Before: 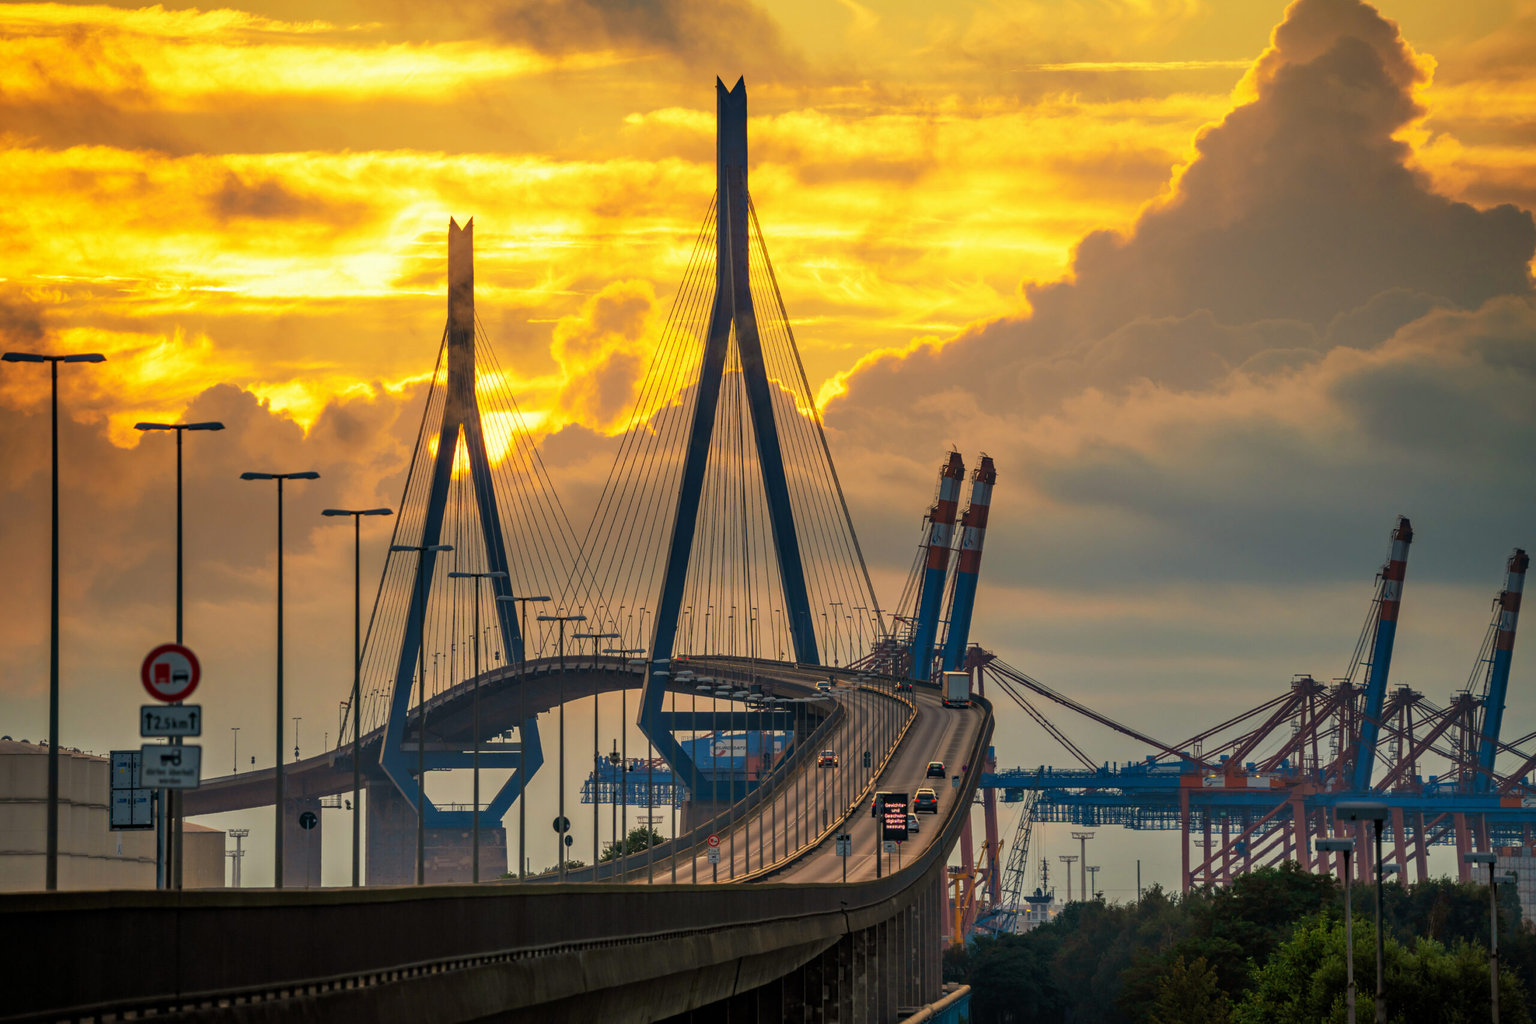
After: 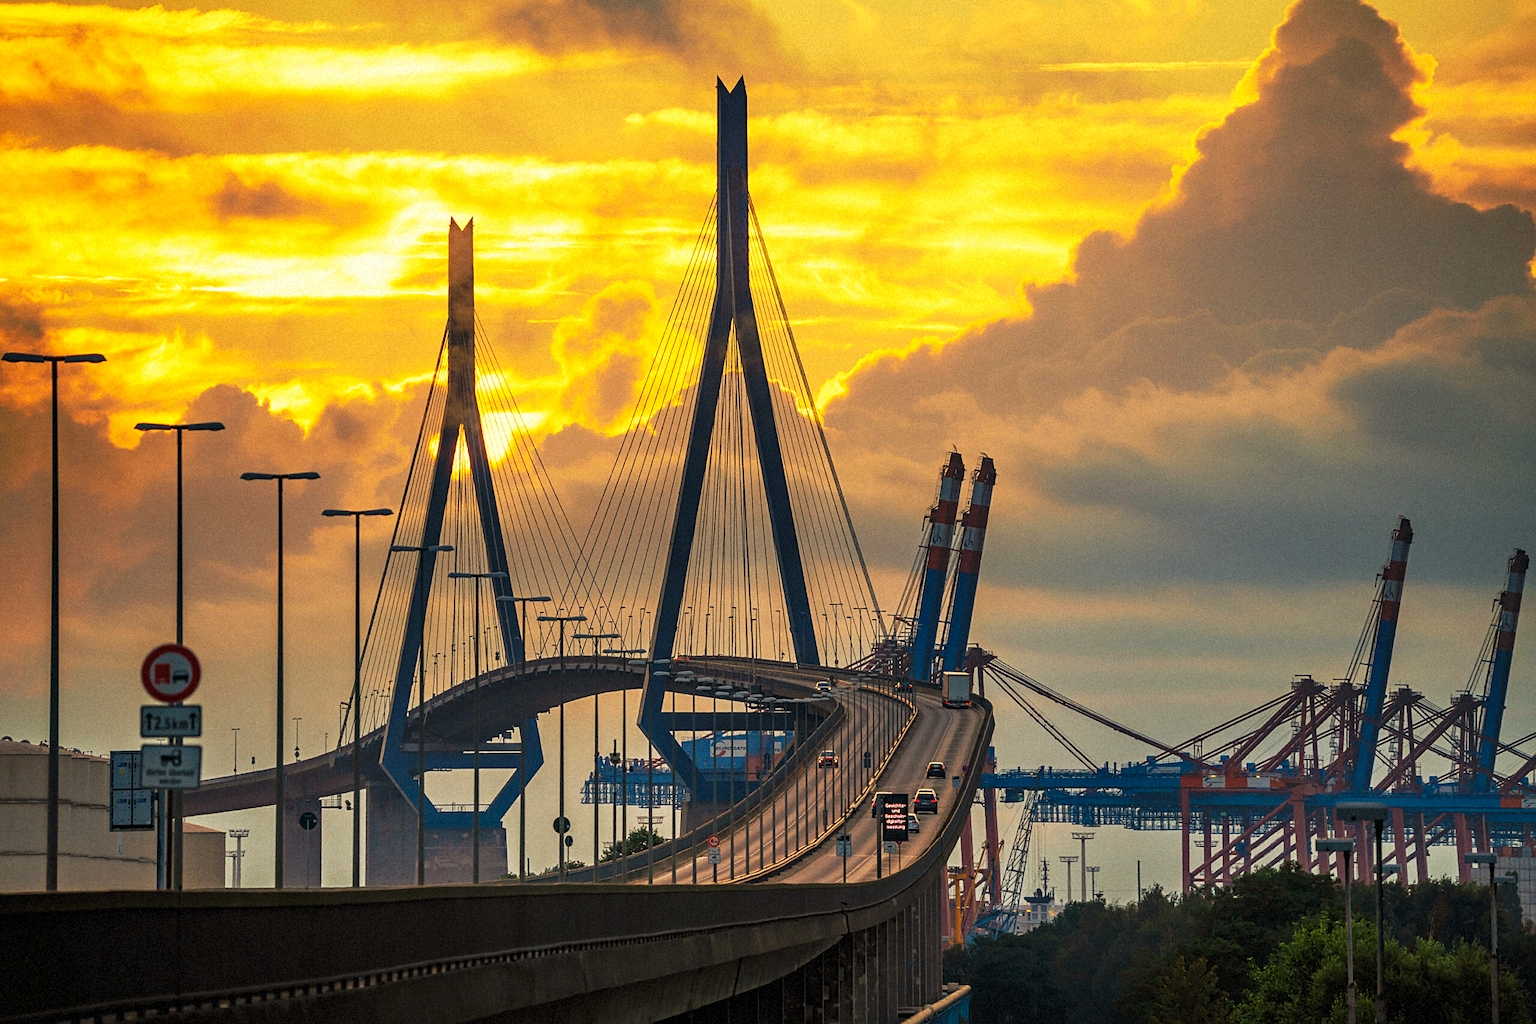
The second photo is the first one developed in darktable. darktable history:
sharpen: on, module defaults
tone curve: curves: ch0 [(0, 0) (0.003, 0.009) (0.011, 0.019) (0.025, 0.034) (0.044, 0.057) (0.069, 0.082) (0.1, 0.104) (0.136, 0.131) (0.177, 0.165) (0.224, 0.212) (0.277, 0.279) (0.335, 0.342) (0.399, 0.401) (0.468, 0.477) (0.543, 0.572) (0.623, 0.675) (0.709, 0.772) (0.801, 0.85) (0.898, 0.942) (1, 1)], preserve colors none
grain: mid-tones bias 0%
